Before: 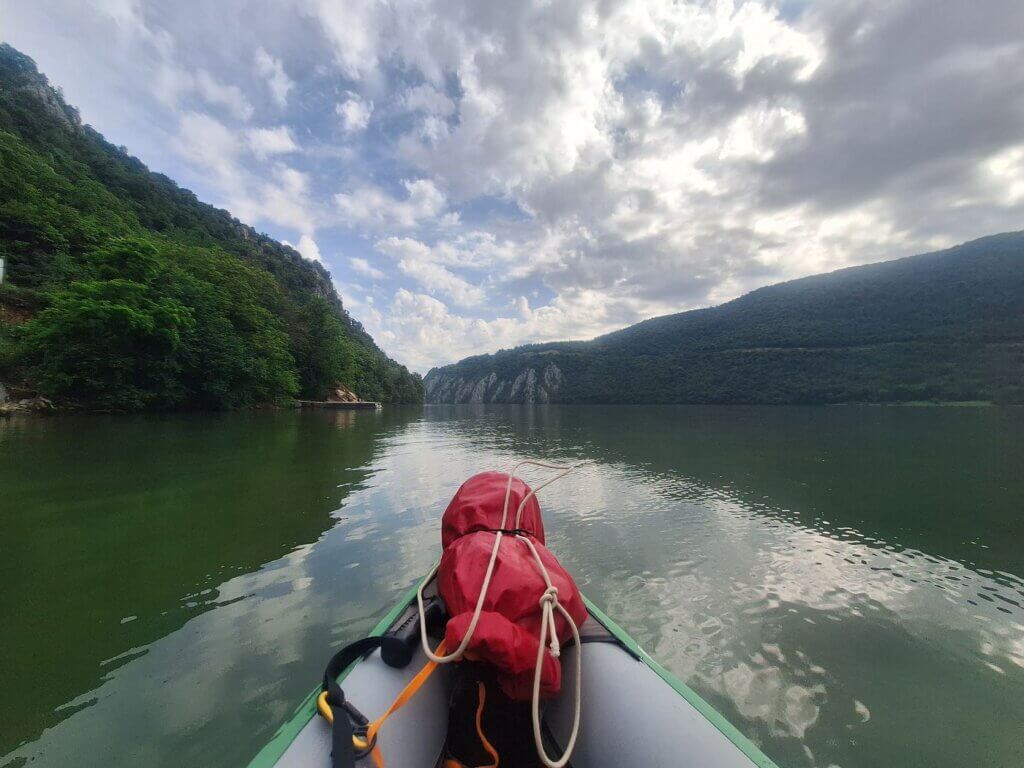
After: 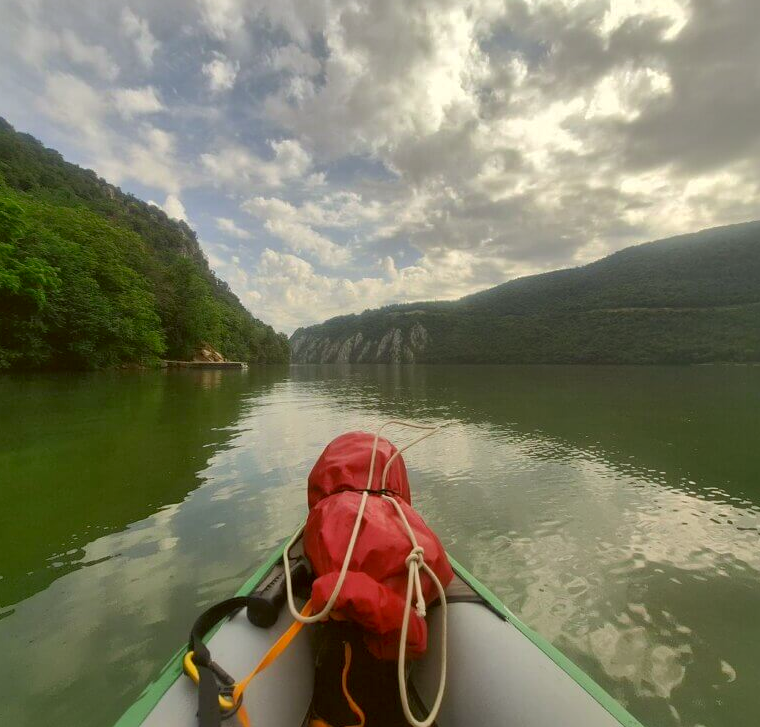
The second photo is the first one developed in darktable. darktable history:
shadows and highlights: on, module defaults
color correction: highlights a* -1.43, highlights b* 10.12, shadows a* 0.395, shadows b* 19.35
crop and rotate: left 13.15%, top 5.251%, right 12.609%
